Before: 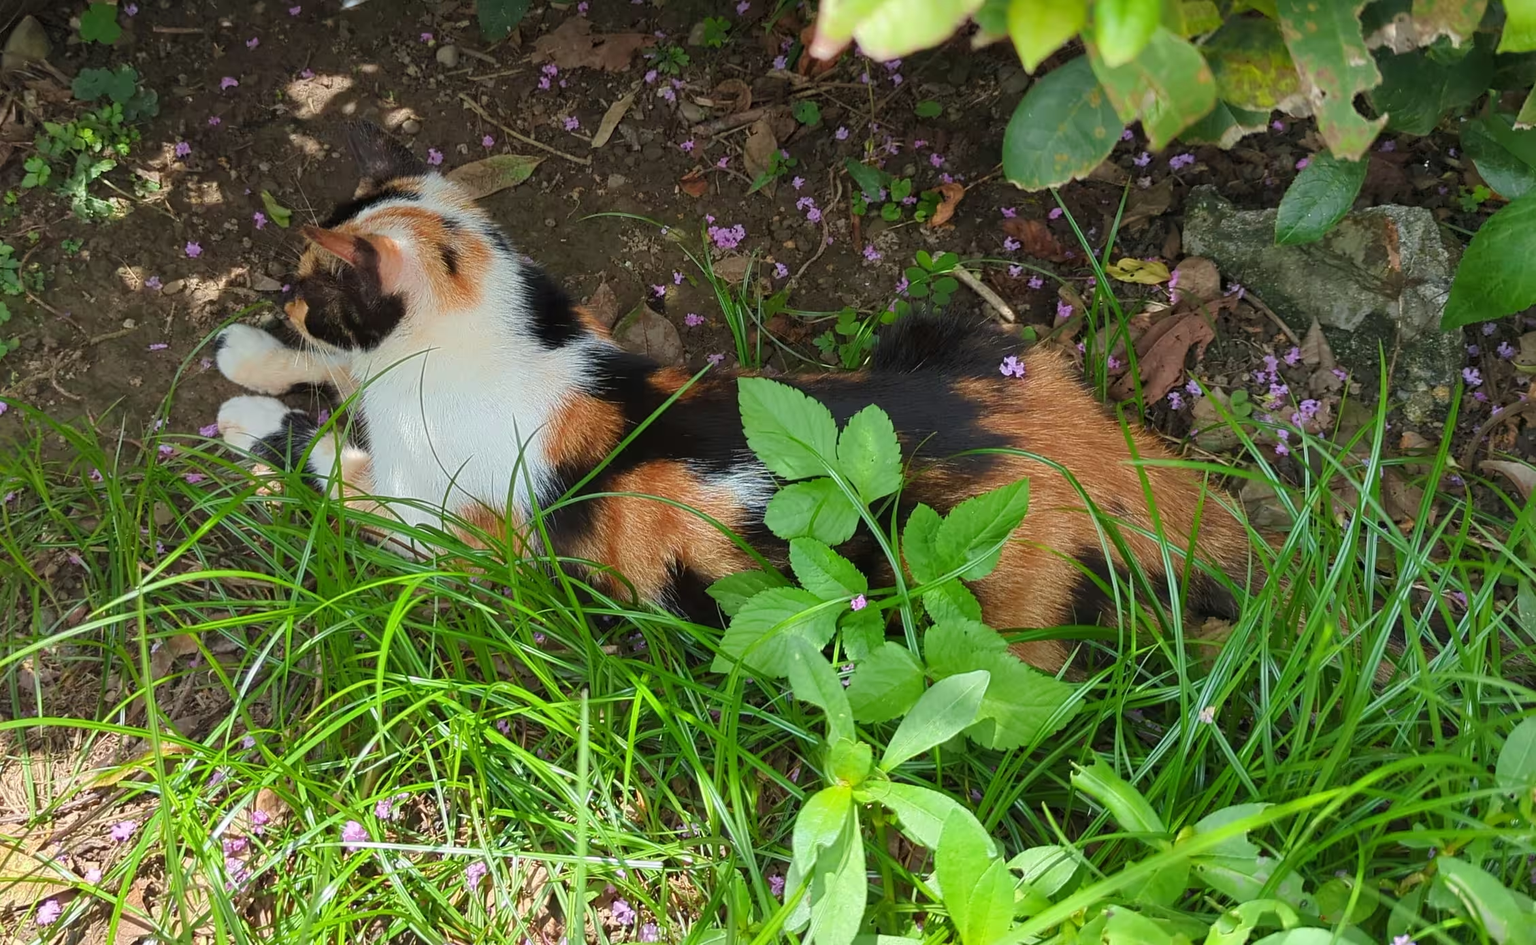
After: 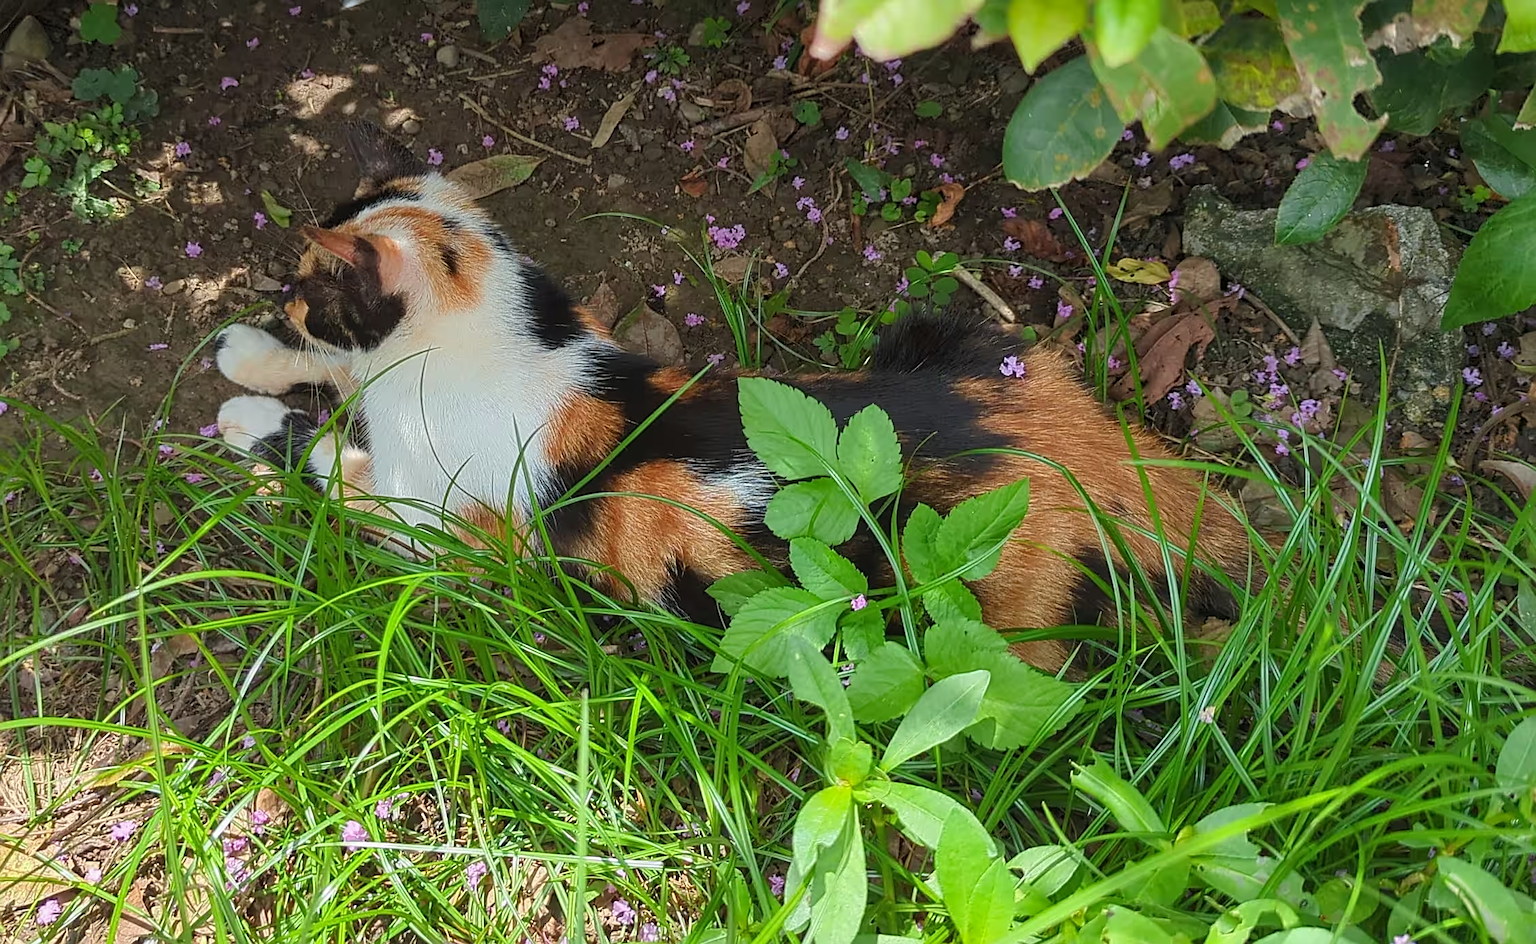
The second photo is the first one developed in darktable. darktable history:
local contrast: detail 109%
sharpen: on, module defaults
